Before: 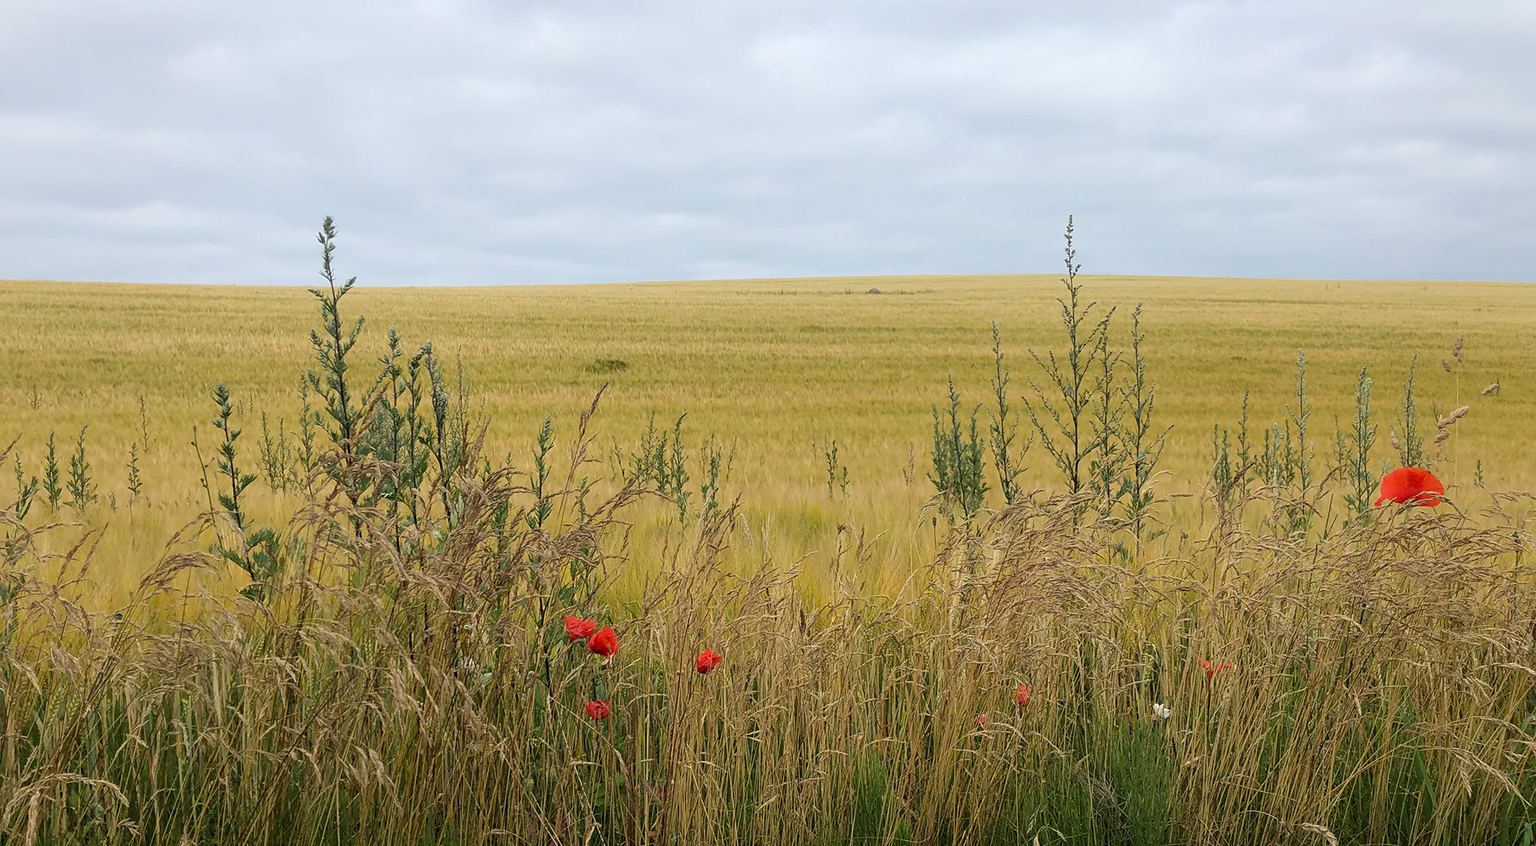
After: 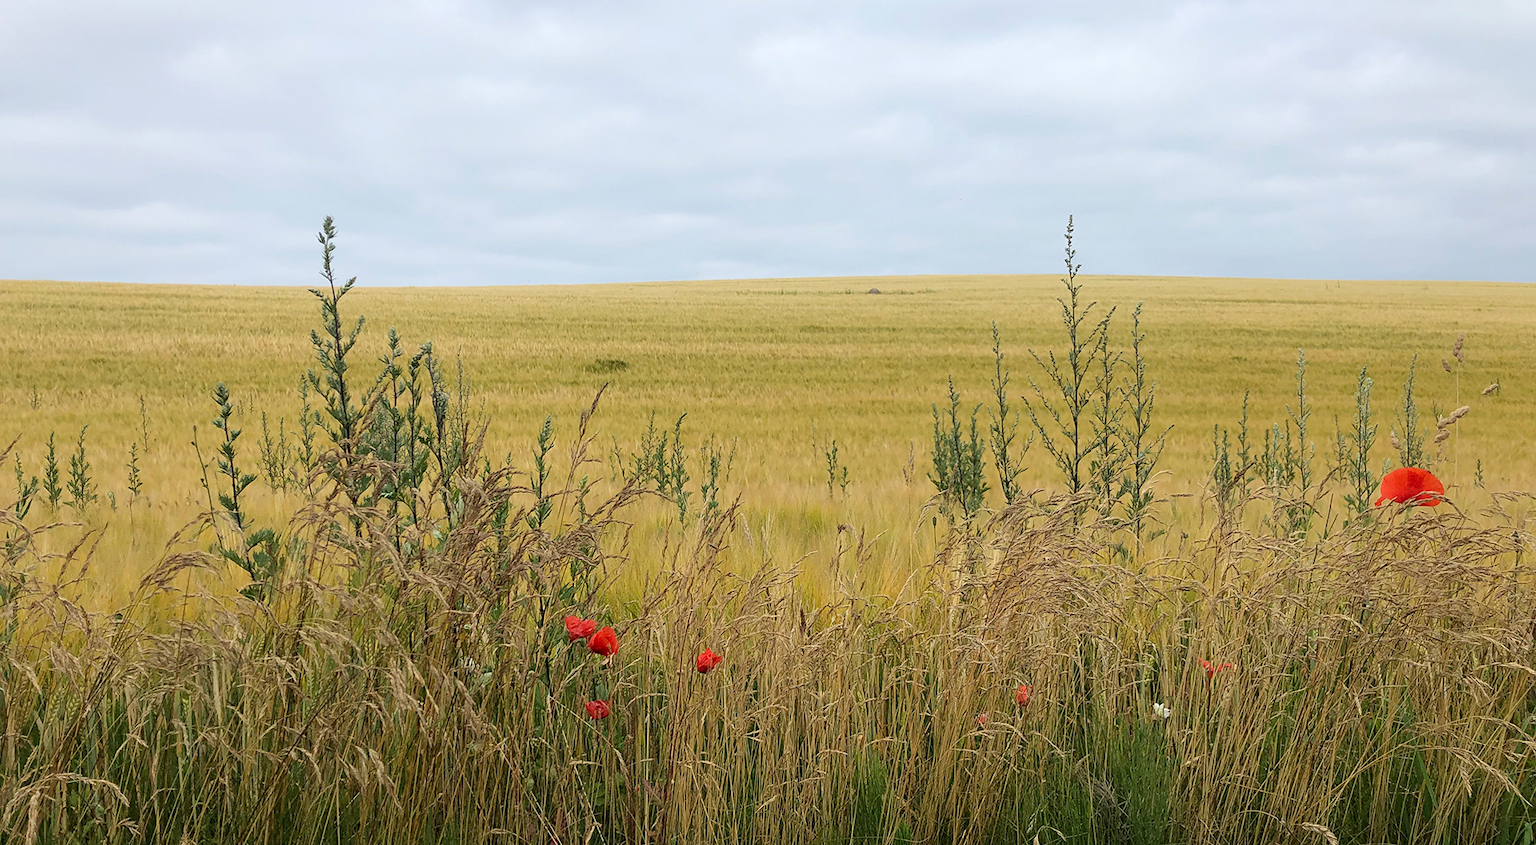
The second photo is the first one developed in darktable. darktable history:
contrast brightness saturation: contrast 0.099, brightness 0.018, saturation 0.023
